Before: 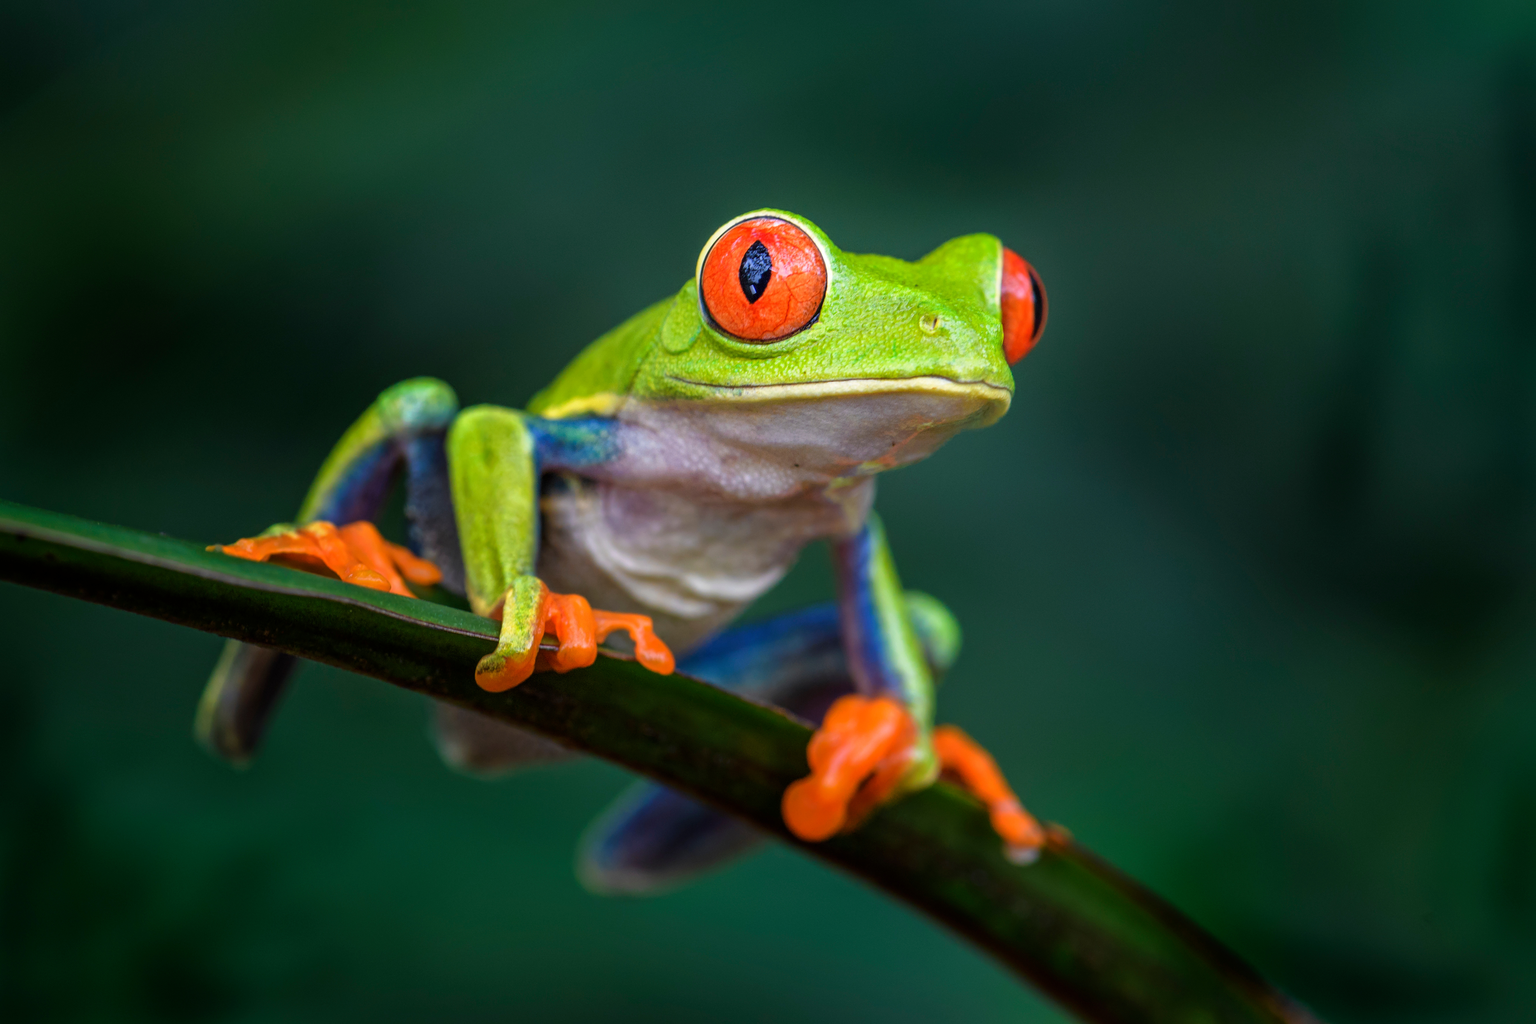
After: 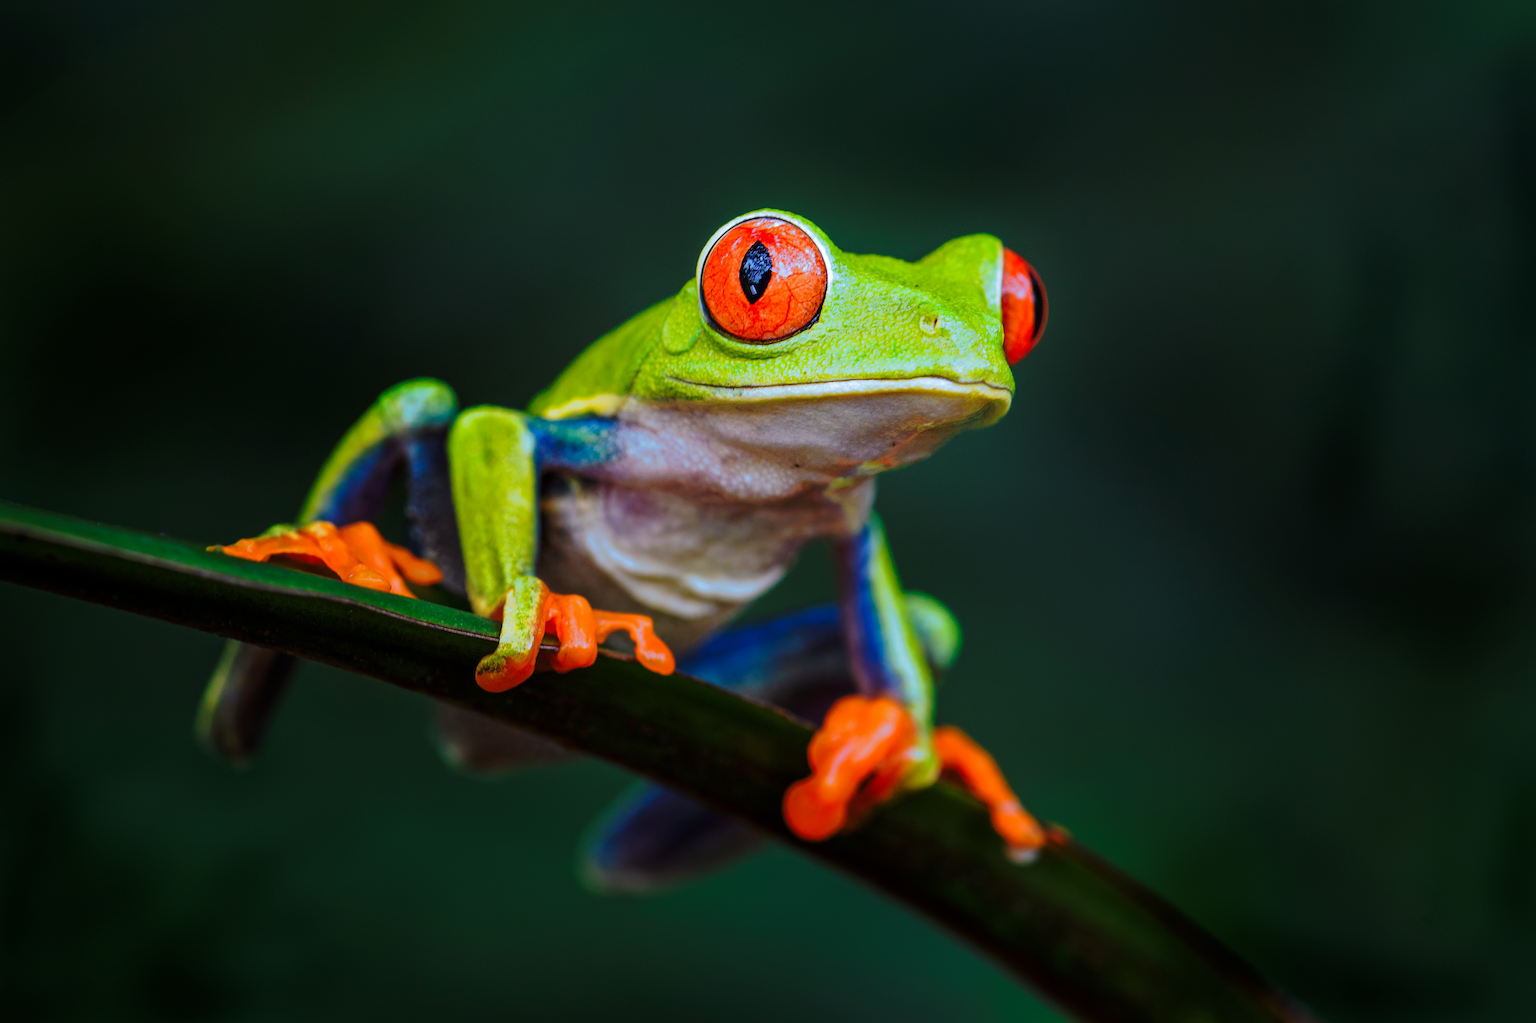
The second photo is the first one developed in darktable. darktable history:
tone equalizer: on, module defaults
base curve: curves: ch0 [(0, 0) (0.073, 0.04) (0.157, 0.139) (0.492, 0.492) (0.758, 0.758) (1, 1)], preserve colors none
split-toning: shadows › hue 351.18°, shadows › saturation 0.86, highlights › hue 218.82°, highlights › saturation 0.73, balance -19.167
sharpen: amount 0.2
